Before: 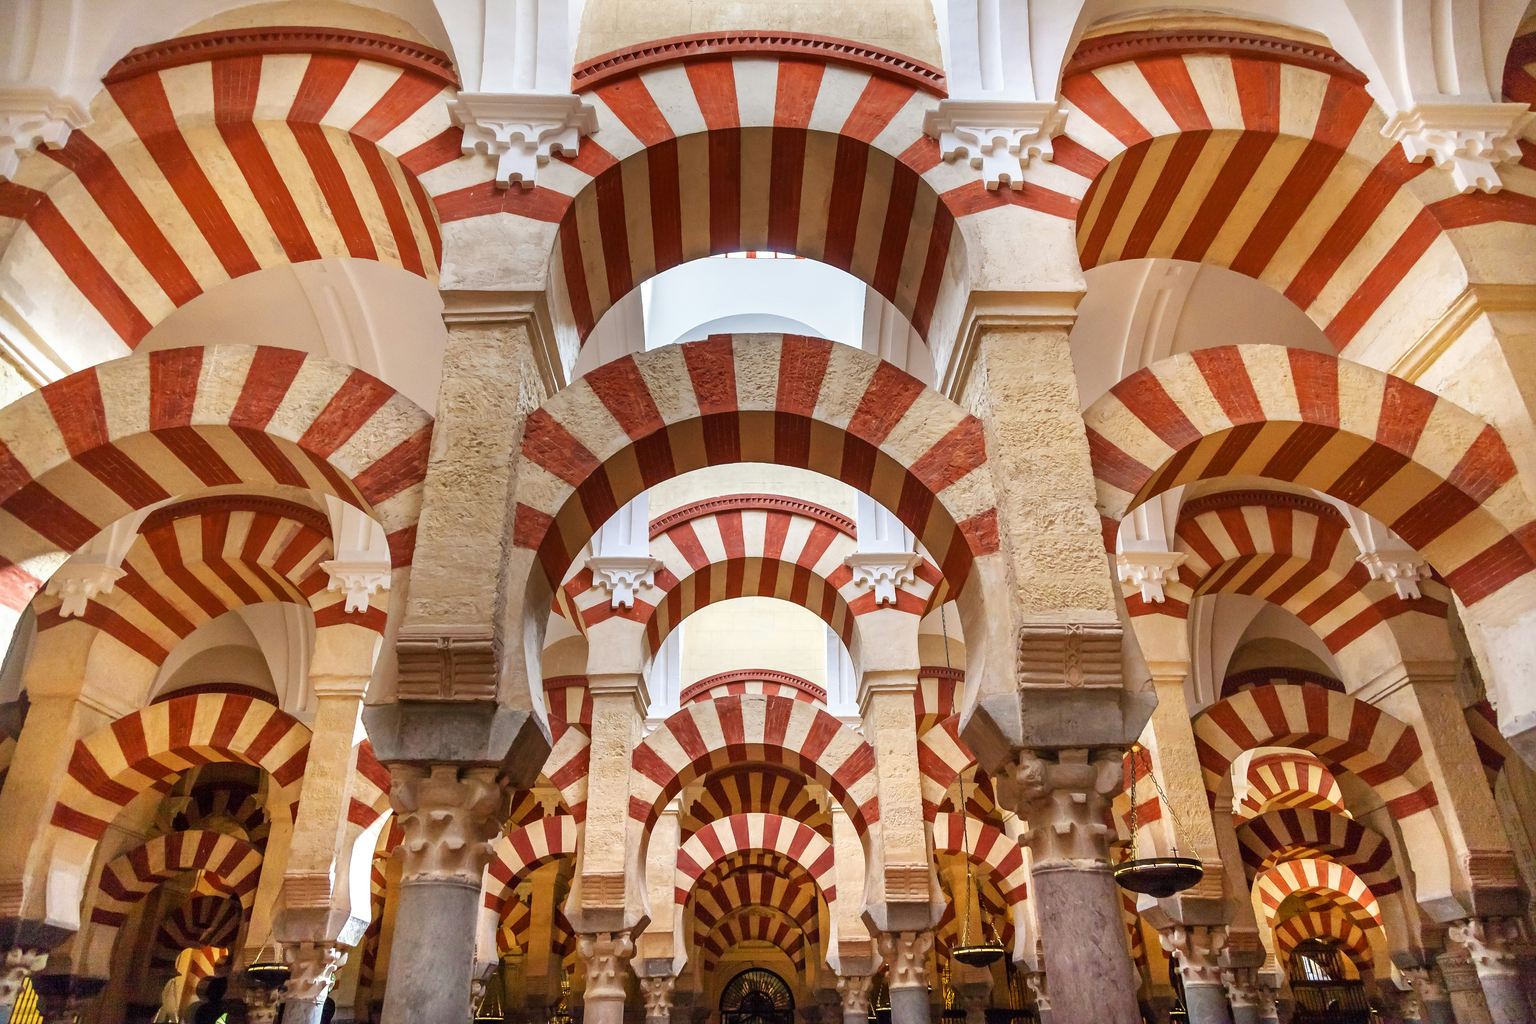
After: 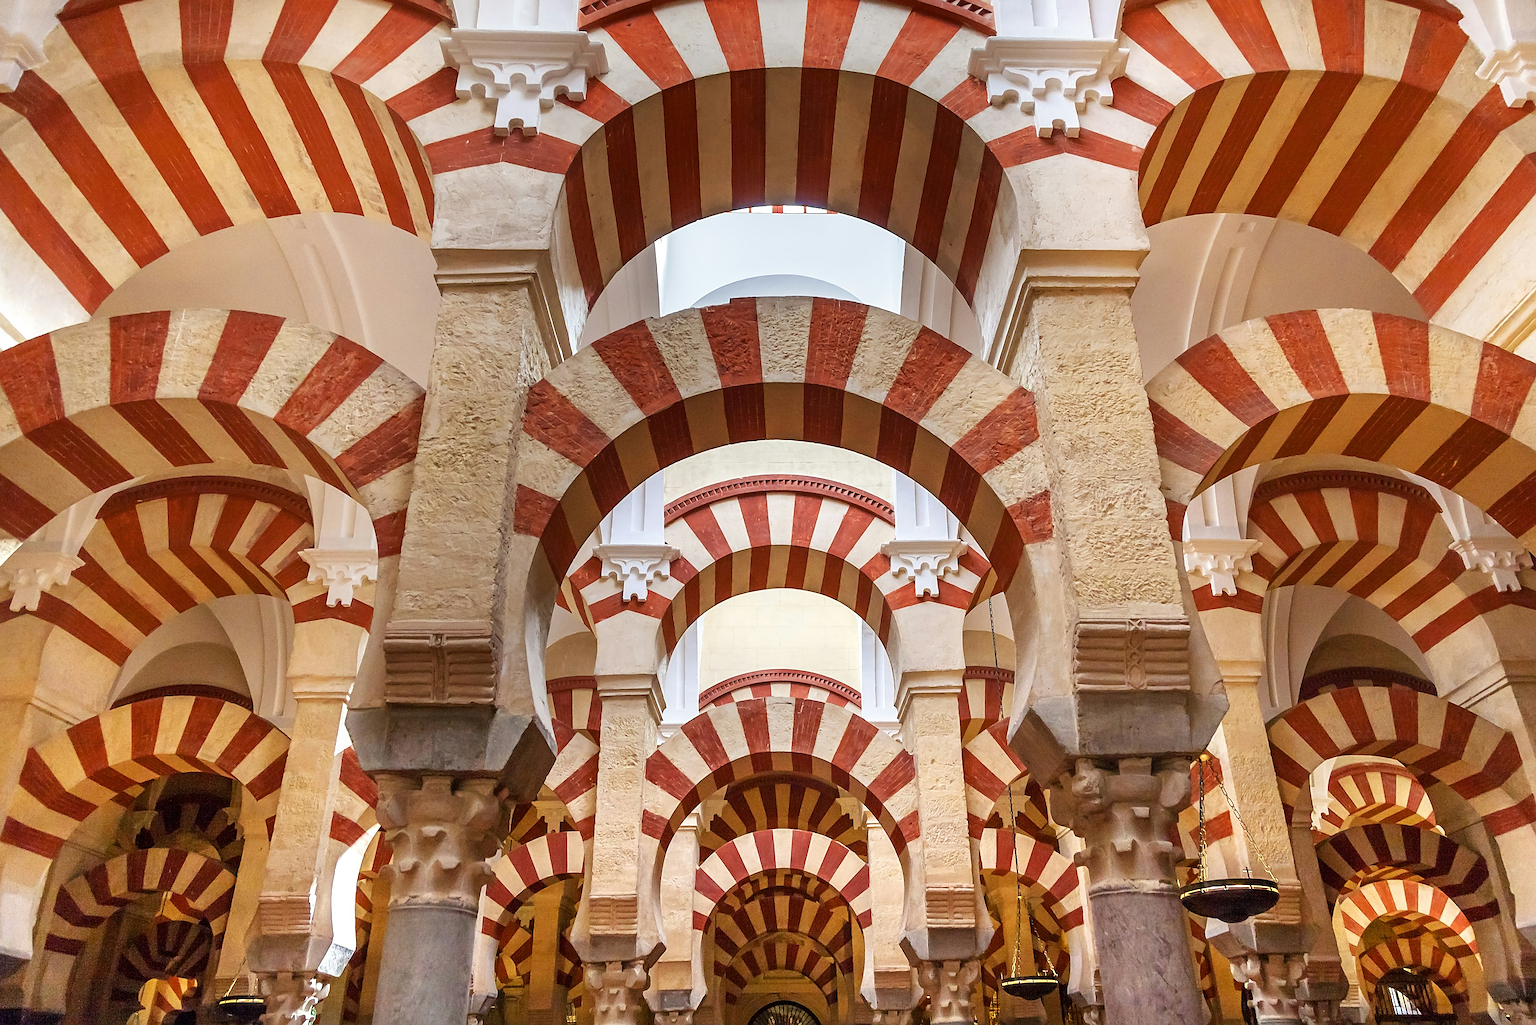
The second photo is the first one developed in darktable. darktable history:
crop: left 3.308%, top 6.494%, right 6.584%, bottom 3.272%
sharpen: on, module defaults
